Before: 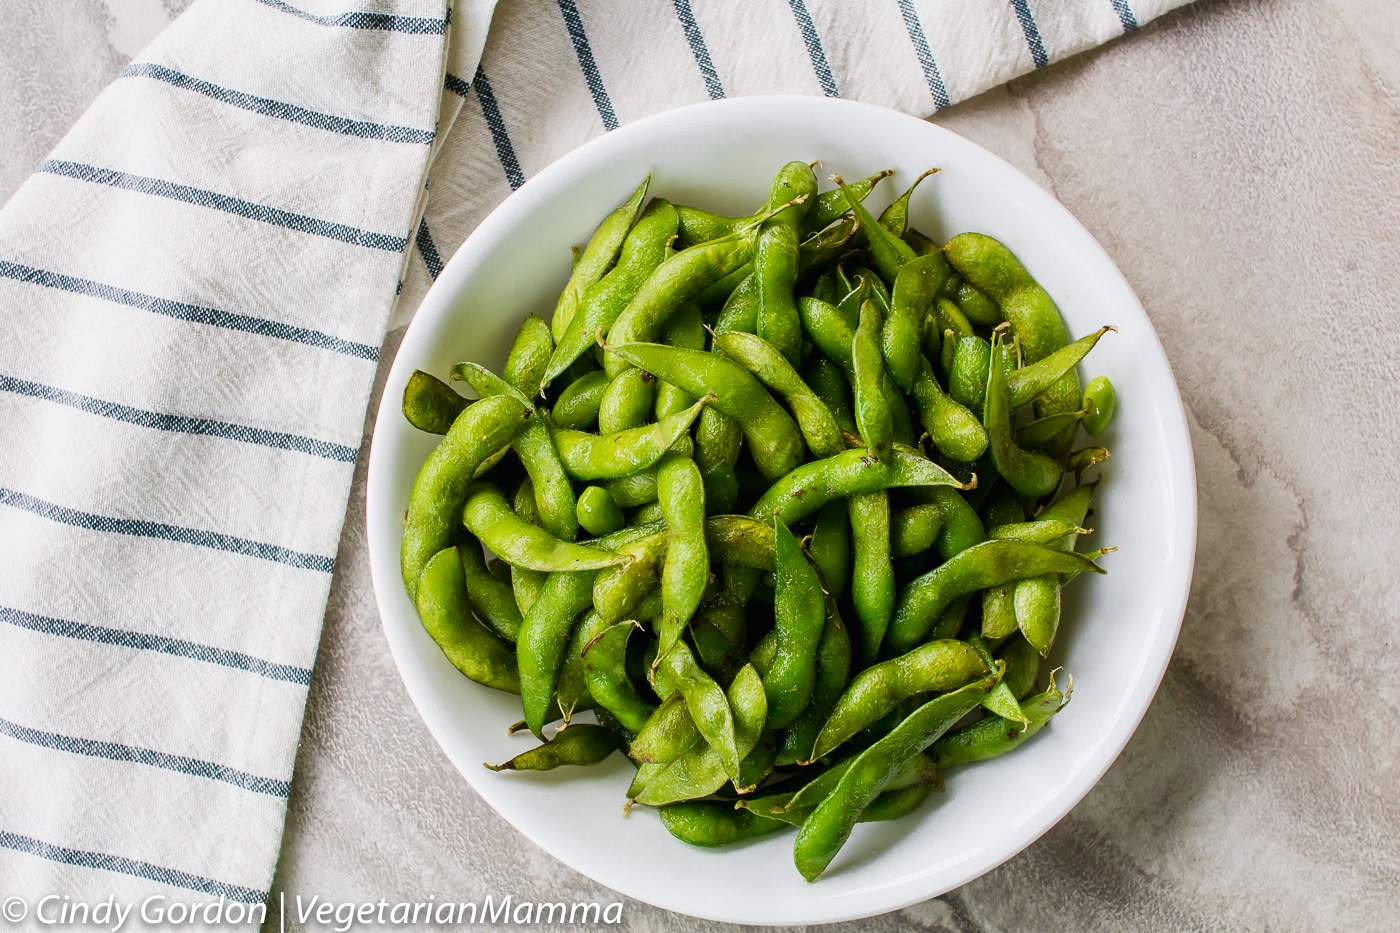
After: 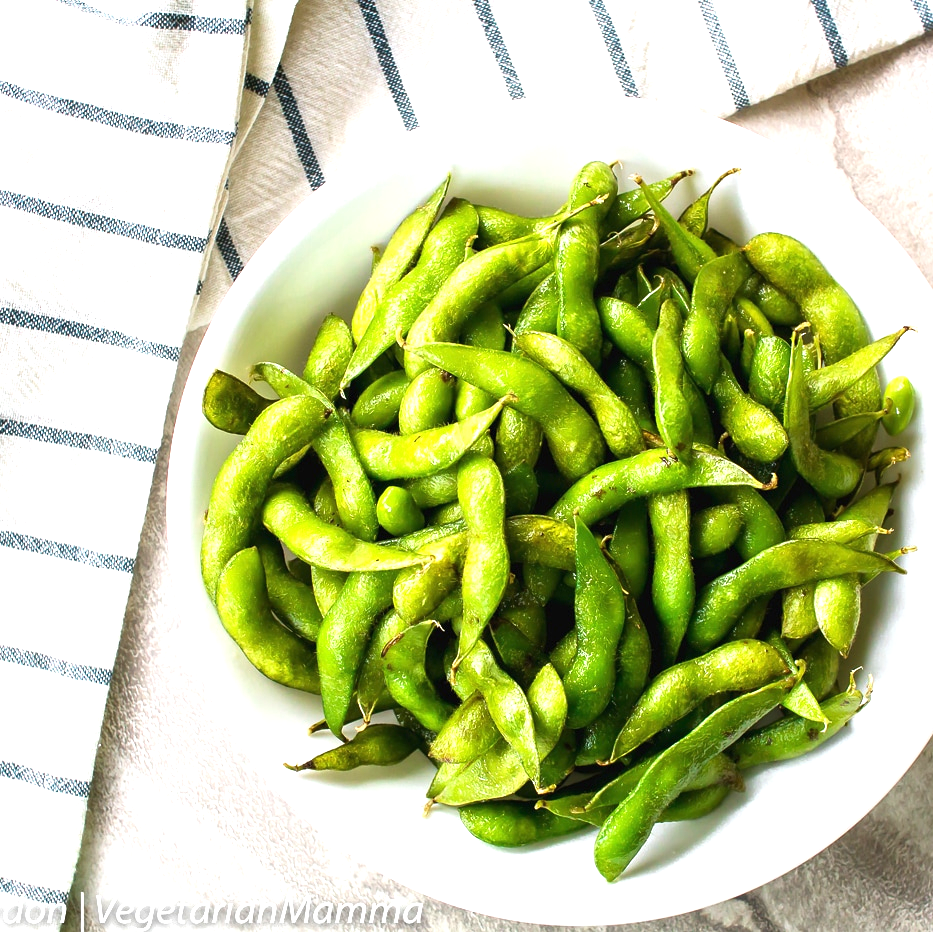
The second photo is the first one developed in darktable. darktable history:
crop and rotate: left 14.386%, right 18.958%
exposure: black level correction 0, exposure 1 EV, compensate exposure bias true, compensate highlight preservation false
